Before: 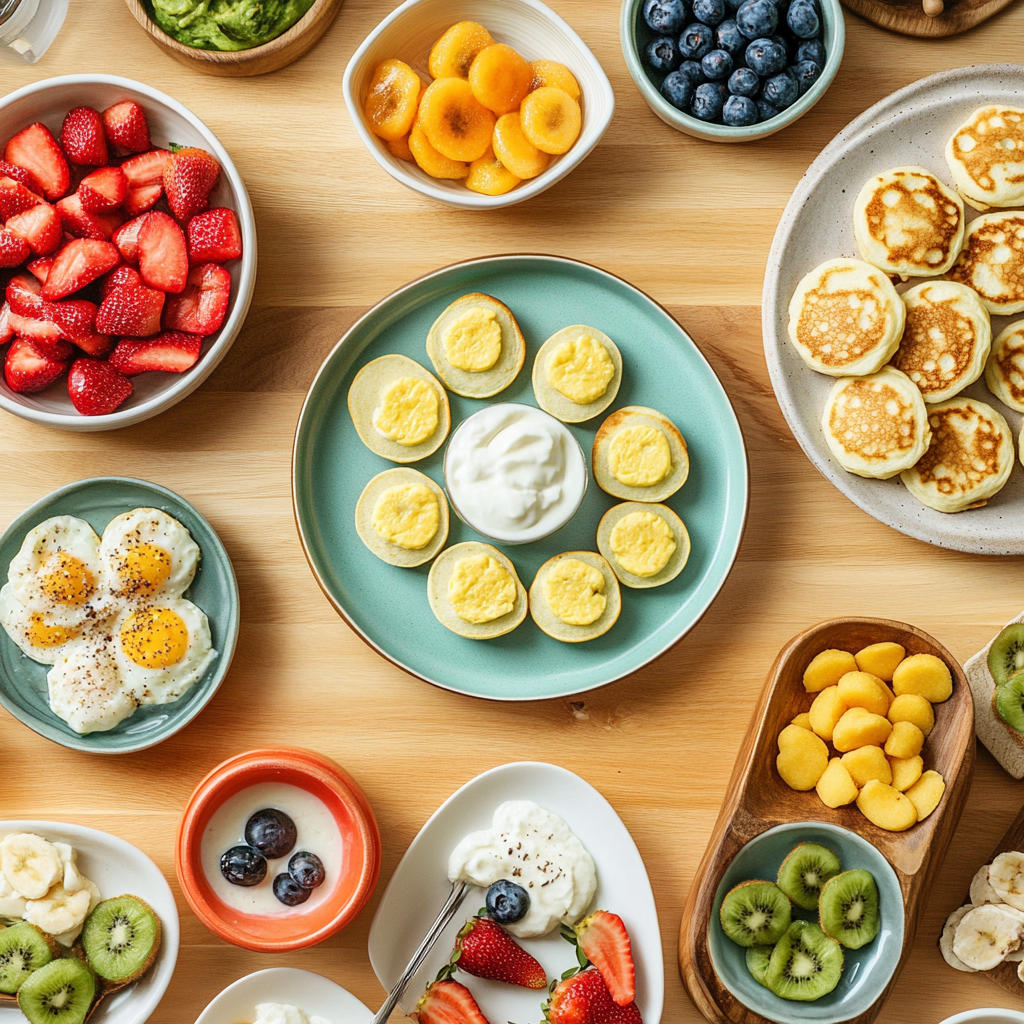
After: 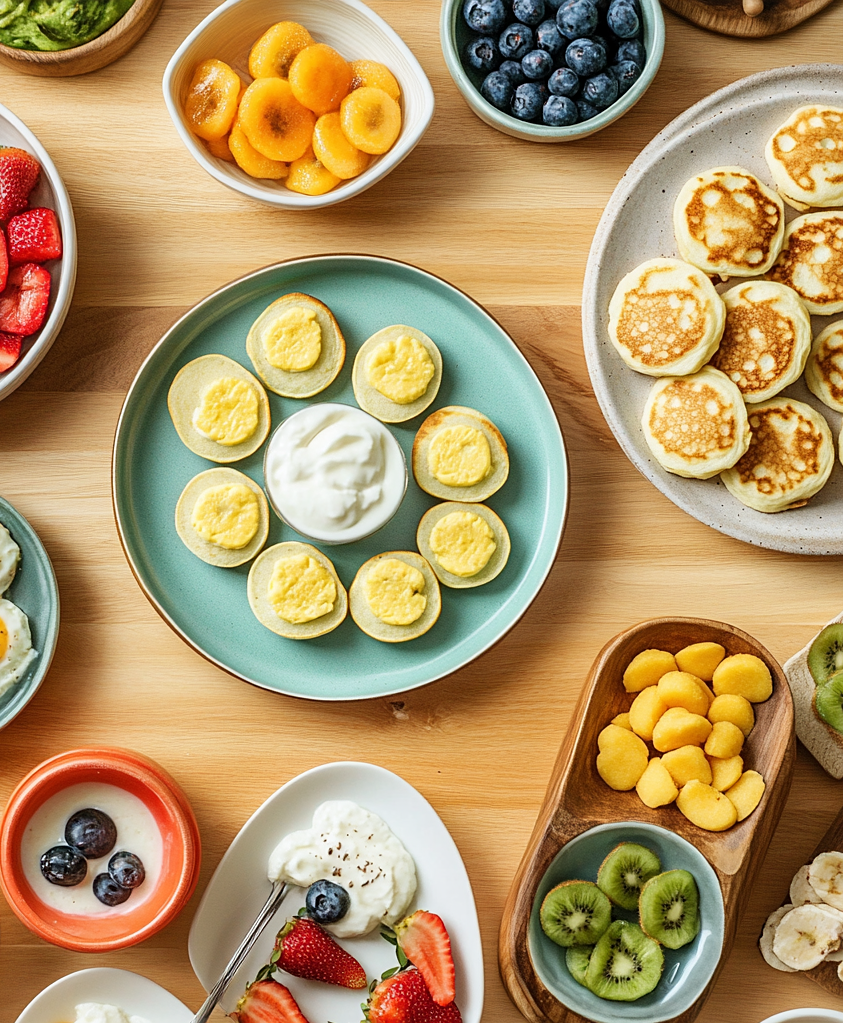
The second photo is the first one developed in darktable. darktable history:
crop: left 17.582%, bottom 0.031%
sharpen: amount 0.2
